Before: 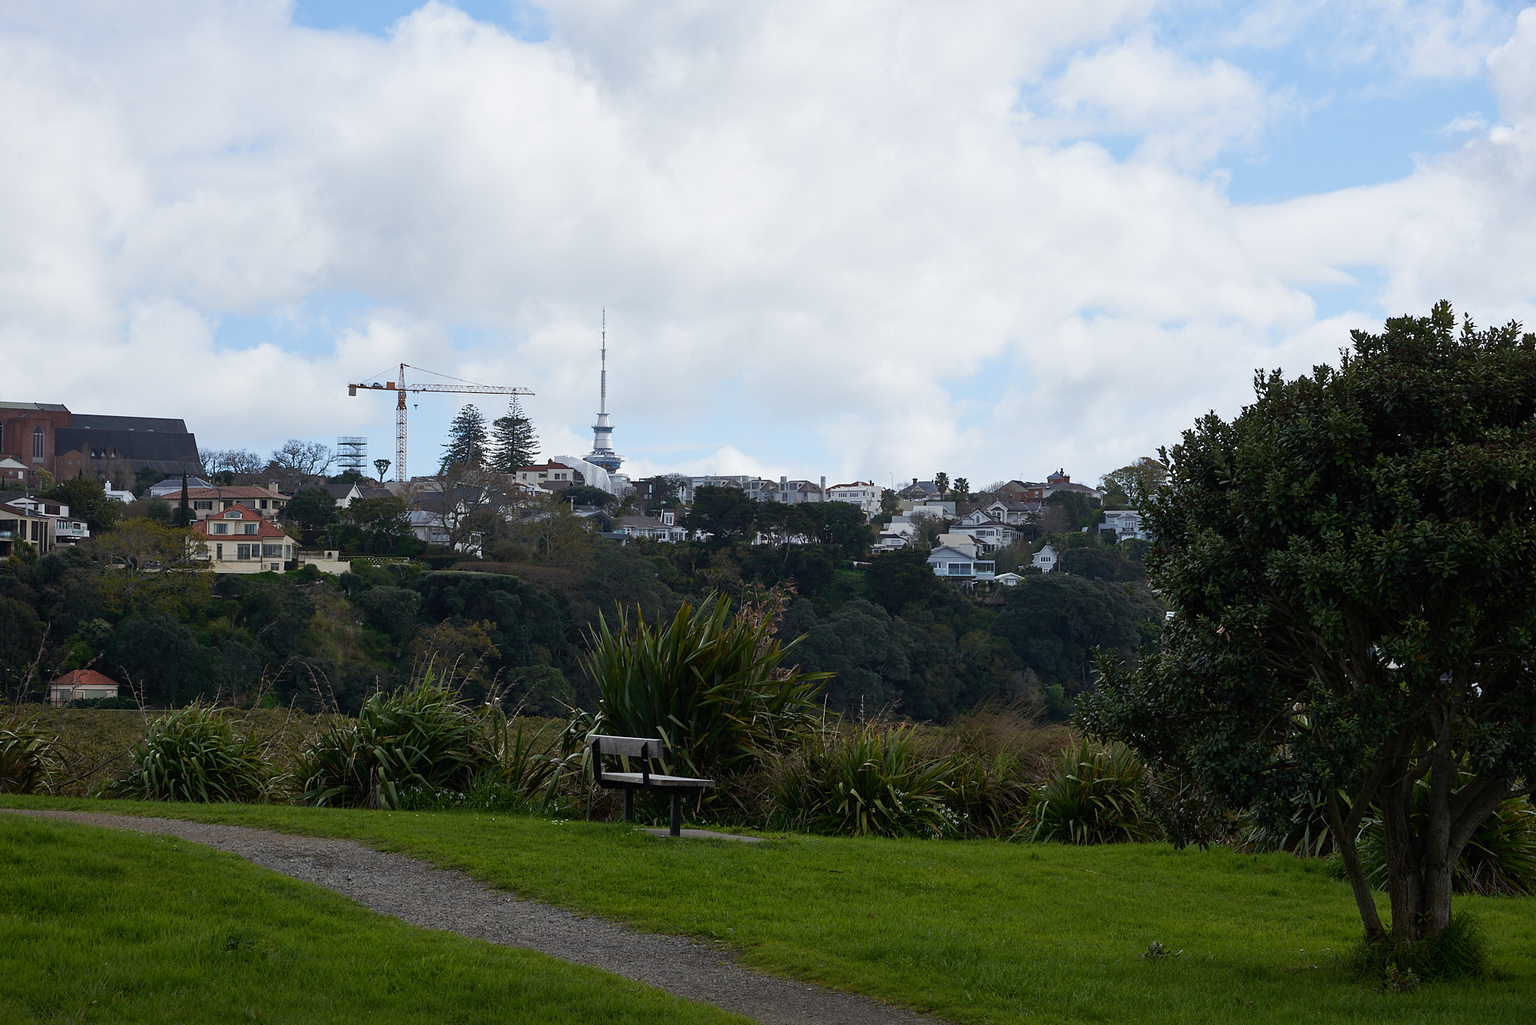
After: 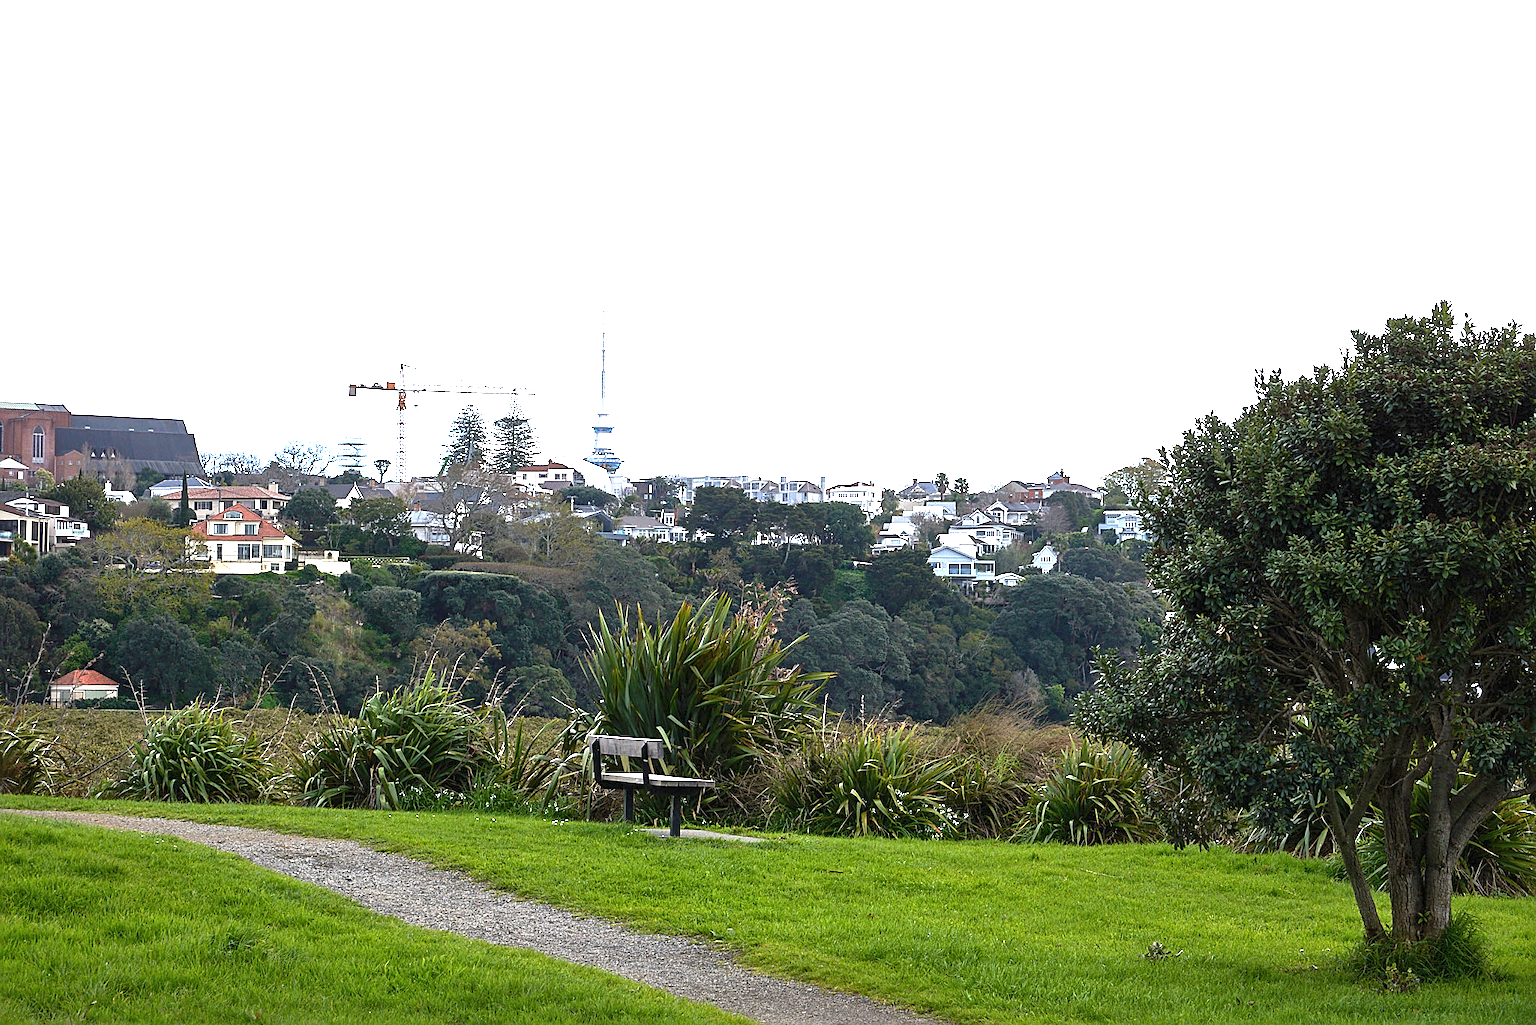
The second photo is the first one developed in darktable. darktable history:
sharpen: on, module defaults
local contrast: mode bilateral grid, contrast 20, coarseness 51, detail 119%, midtone range 0.2
exposure: black level correction 0, exposure 1.981 EV, compensate exposure bias true, compensate highlight preservation false
